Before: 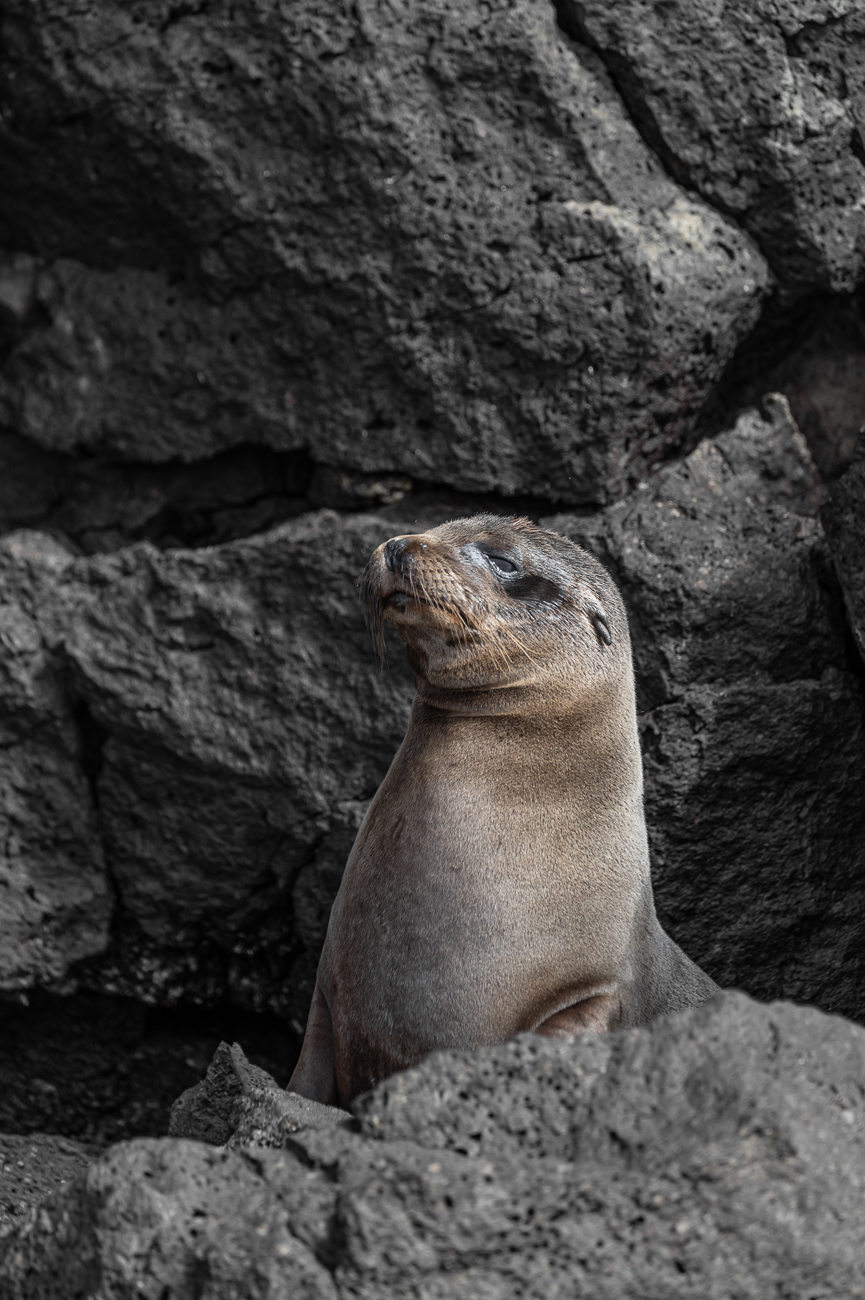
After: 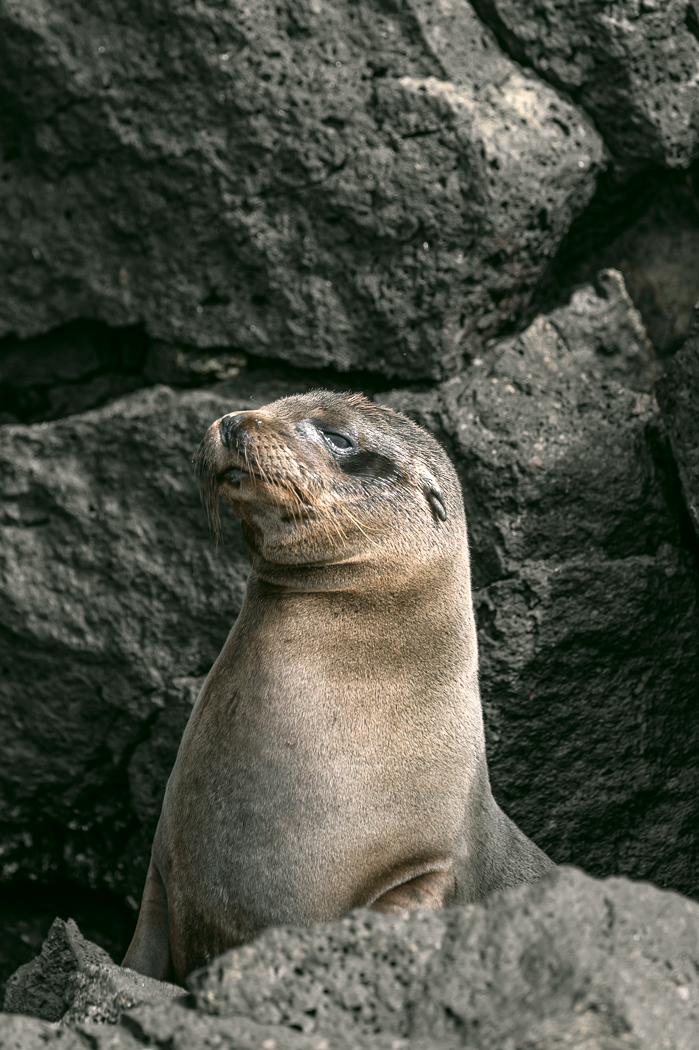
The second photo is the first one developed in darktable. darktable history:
exposure: black level correction 0, exposure 0.5 EV, compensate exposure bias true, compensate highlight preservation false
color correction: highlights a* 4.02, highlights b* 4.98, shadows a* -7.55, shadows b* 4.98
crop: left 19.159%, top 9.58%, bottom 9.58%
